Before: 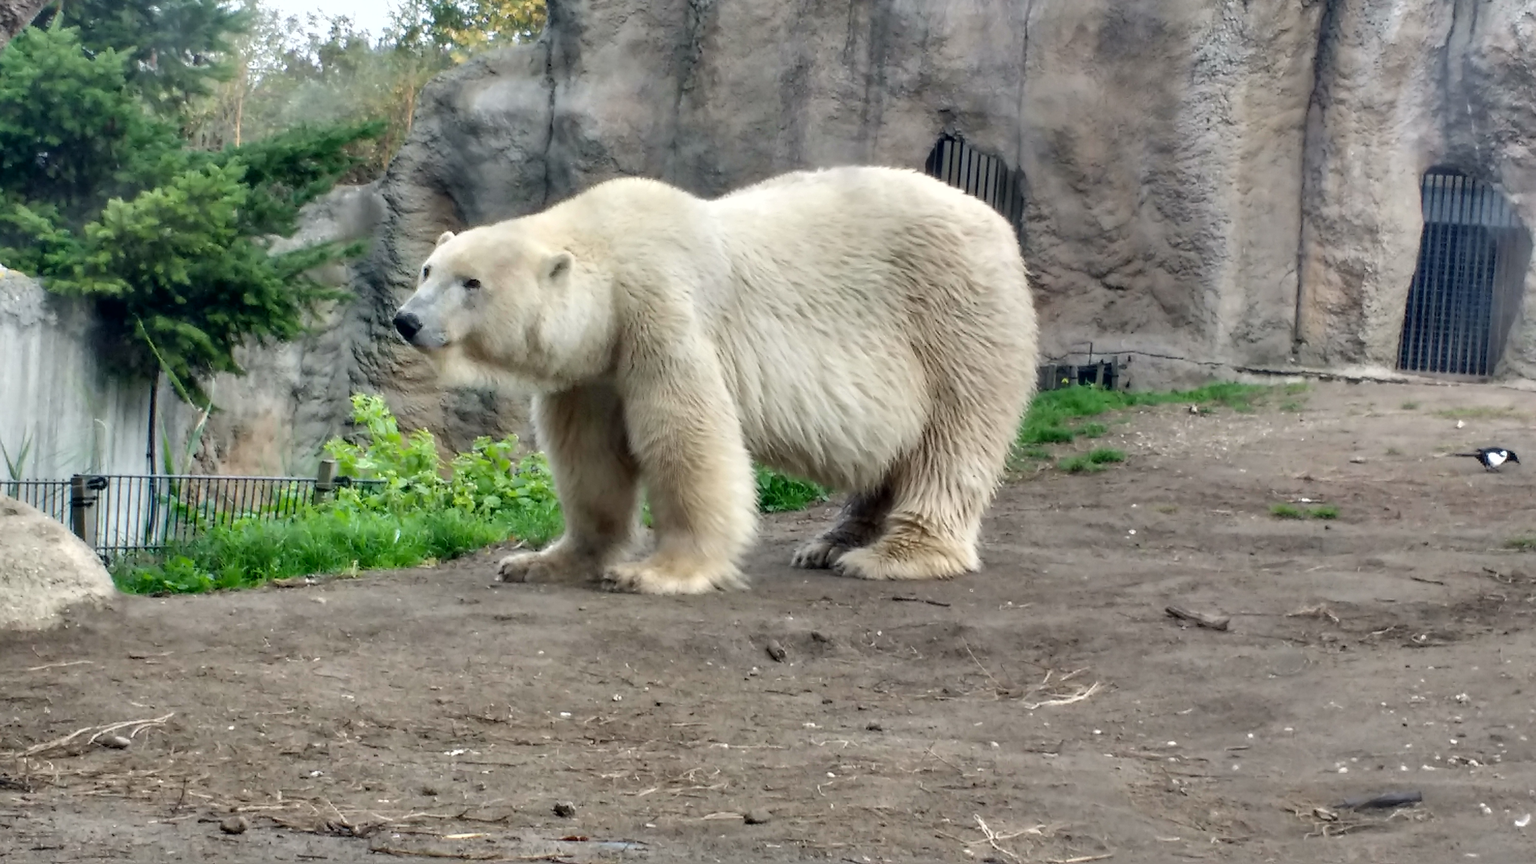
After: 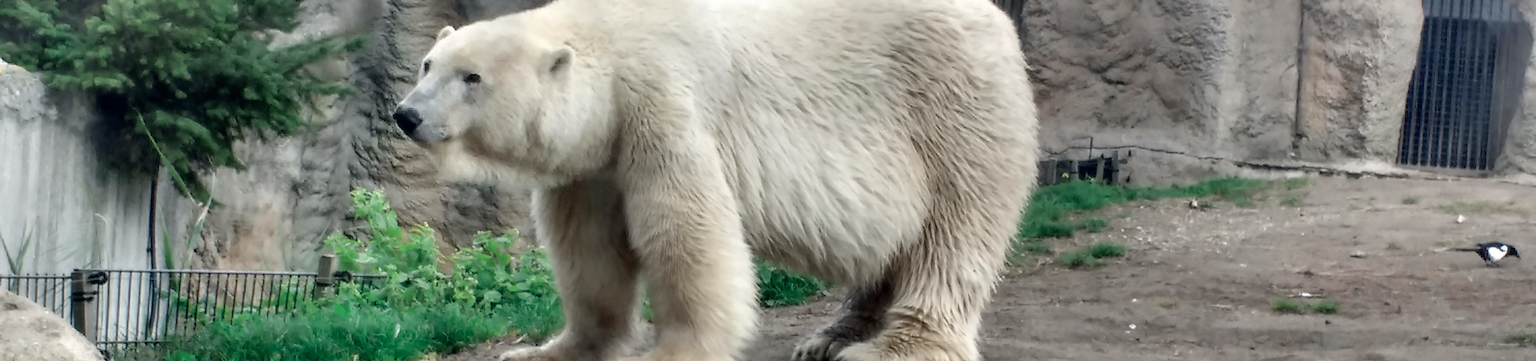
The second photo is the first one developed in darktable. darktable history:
crop and rotate: top 23.84%, bottom 34.294%
color zones: curves: ch0 [(0, 0.5) (0.125, 0.4) (0.25, 0.5) (0.375, 0.4) (0.5, 0.4) (0.625, 0.35) (0.75, 0.35) (0.875, 0.5)]; ch1 [(0, 0.35) (0.125, 0.45) (0.25, 0.35) (0.375, 0.35) (0.5, 0.35) (0.625, 0.35) (0.75, 0.45) (0.875, 0.35)]; ch2 [(0, 0.6) (0.125, 0.5) (0.25, 0.5) (0.375, 0.6) (0.5, 0.6) (0.625, 0.5) (0.75, 0.5) (0.875, 0.5)]
